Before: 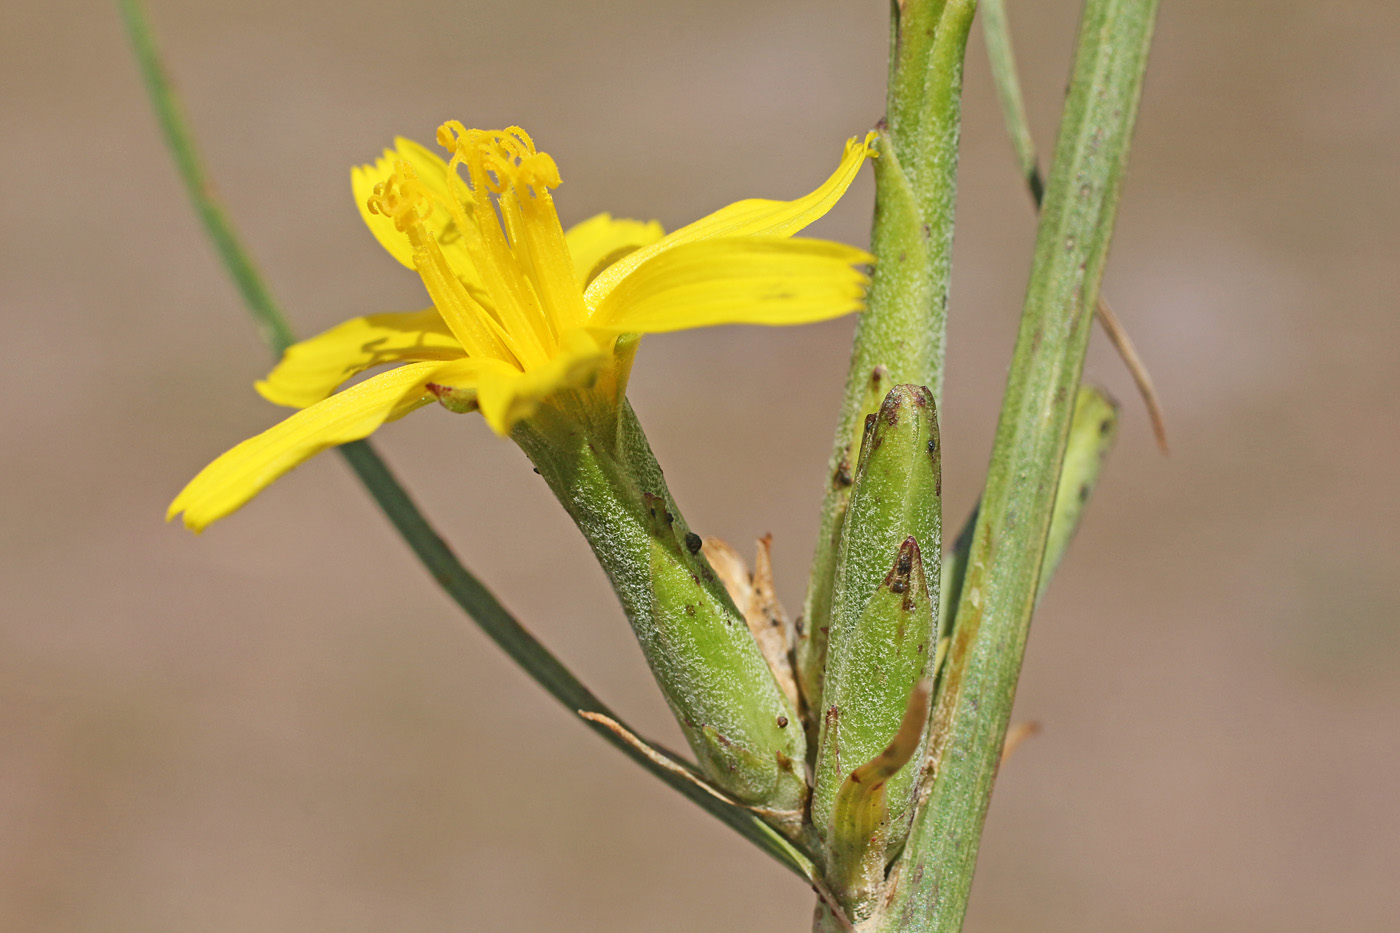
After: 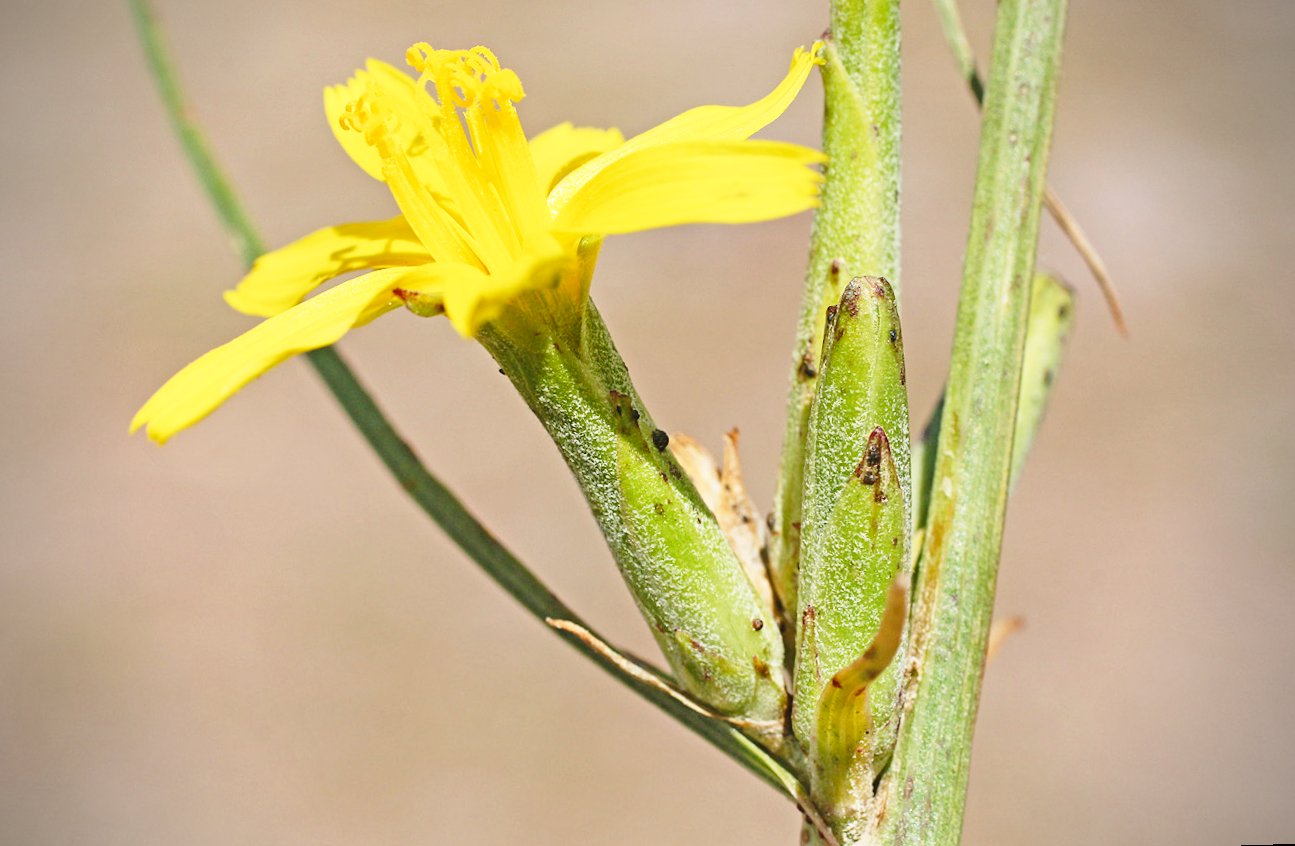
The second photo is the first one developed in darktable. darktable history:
vignetting: unbound false
rotate and perspective: rotation -1.68°, lens shift (vertical) -0.146, crop left 0.049, crop right 0.912, crop top 0.032, crop bottom 0.96
base curve: curves: ch0 [(0, 0) (0.028, 0.03) (0.121, 0.232) (0.46, 0.748) (0.859, 0.968) (1, 1)], preserve colors none
crop and rotate: top 6.25%
